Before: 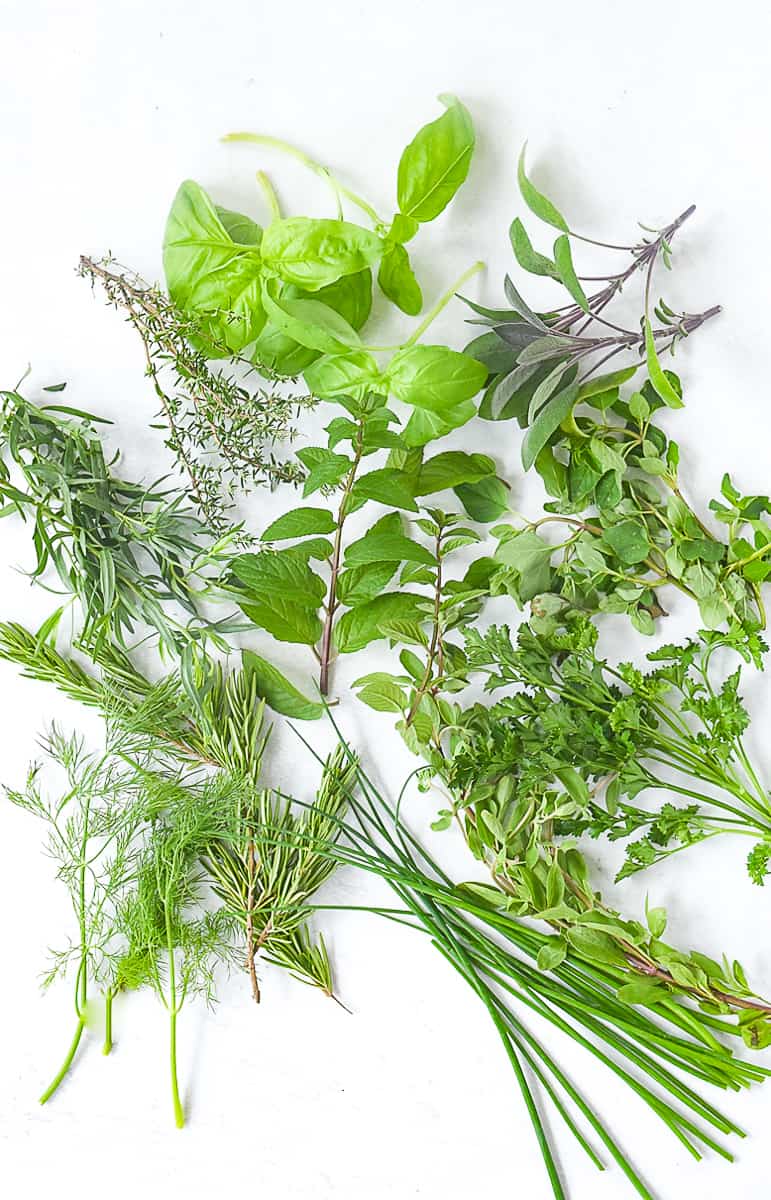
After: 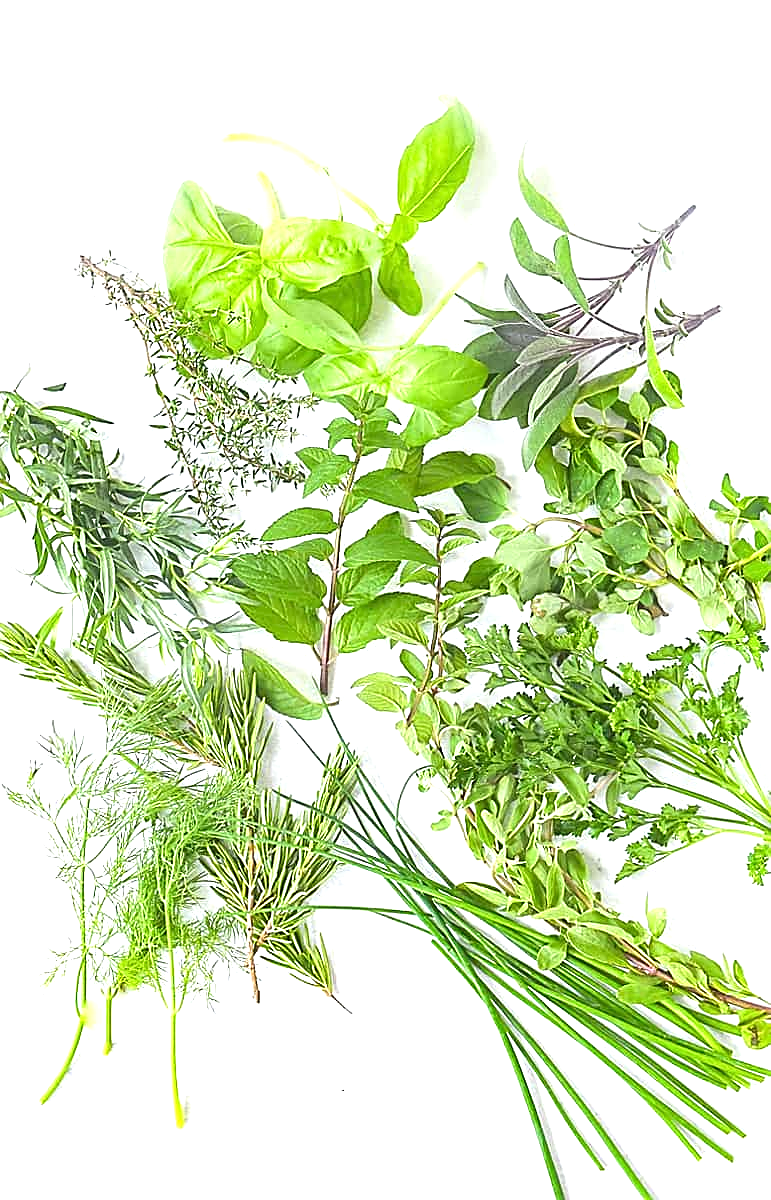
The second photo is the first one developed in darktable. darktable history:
exposure: black level correction 0, exposure 0.694 EV, compensate highlight preservation false
sharpen: on, module defaults
